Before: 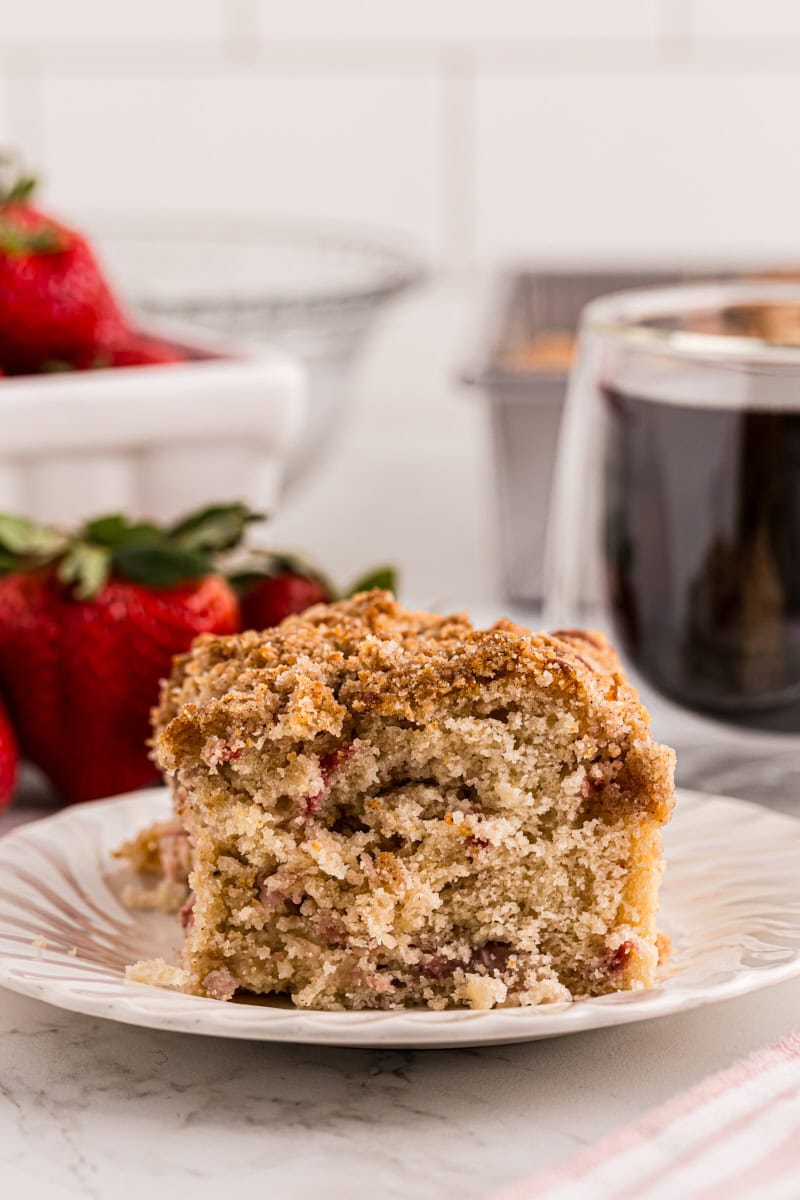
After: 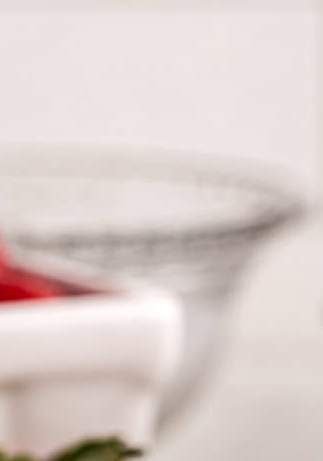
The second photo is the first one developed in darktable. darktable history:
local contrast: mode bilateral grid, contrast 100, coarseness 99, detail 165%, midtone range 0.2
crop: left 15.531%, top 5.437%, right 44.081%, bottom 56.078%
